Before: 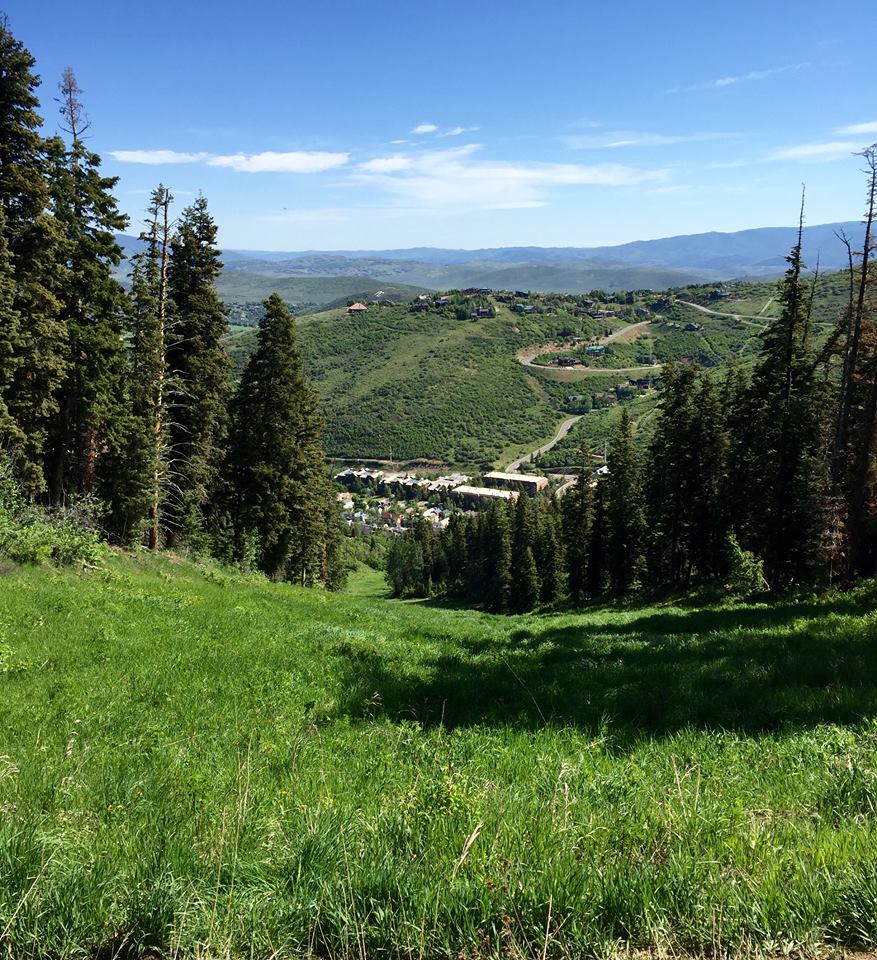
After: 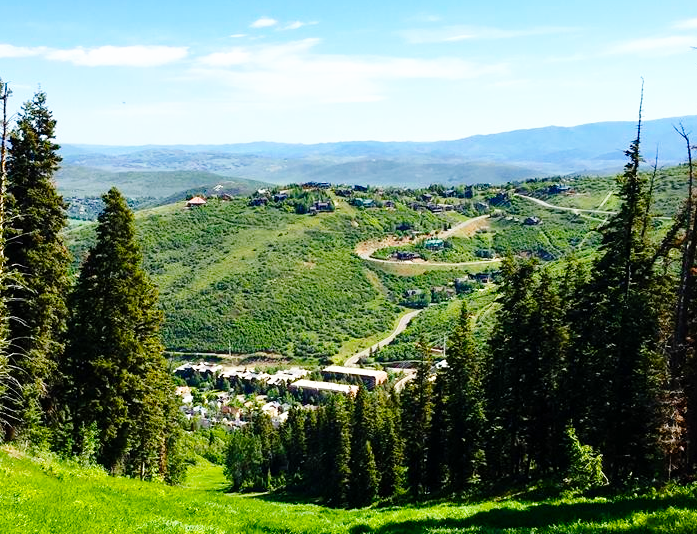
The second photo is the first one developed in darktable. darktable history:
crop: left 18.38%, top 11.092%, right 2.134%, bottom 33.217%
color balance rgb: linear chroma grading › global chroma 15%, perceptual saturation grading › global saturation 30%
base curve: curves: ch0 [(0, 0) (0.008, 0.007) (0.022, 0.029) (0.048, 0.089) (0.092, 0.197) (0.191, 0.399) (0.275, 0.534) (0.357, 0.65) (0.477, 0.78) (0.542, 0.833) (0.799, 0.973) (1, 1)], preserve colors none
contrast brightness saturation: saturation -0.05
